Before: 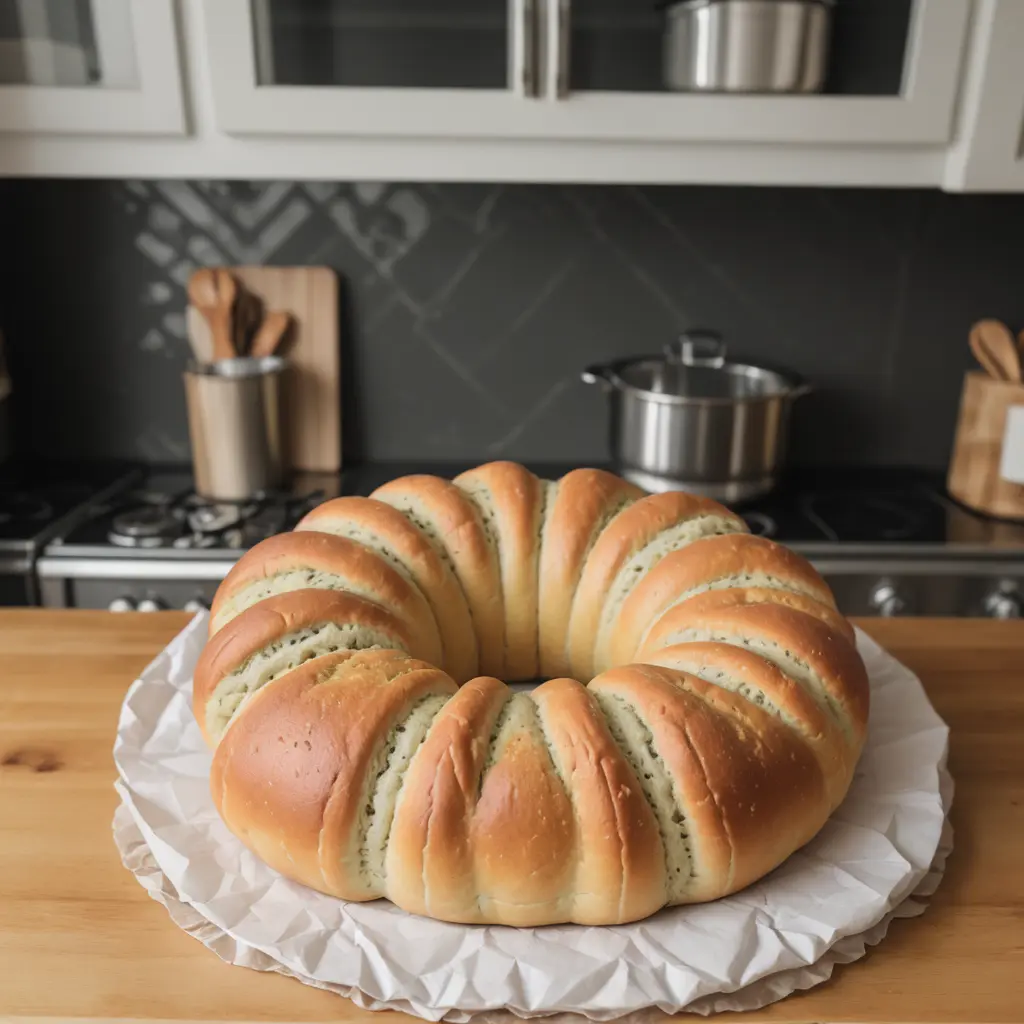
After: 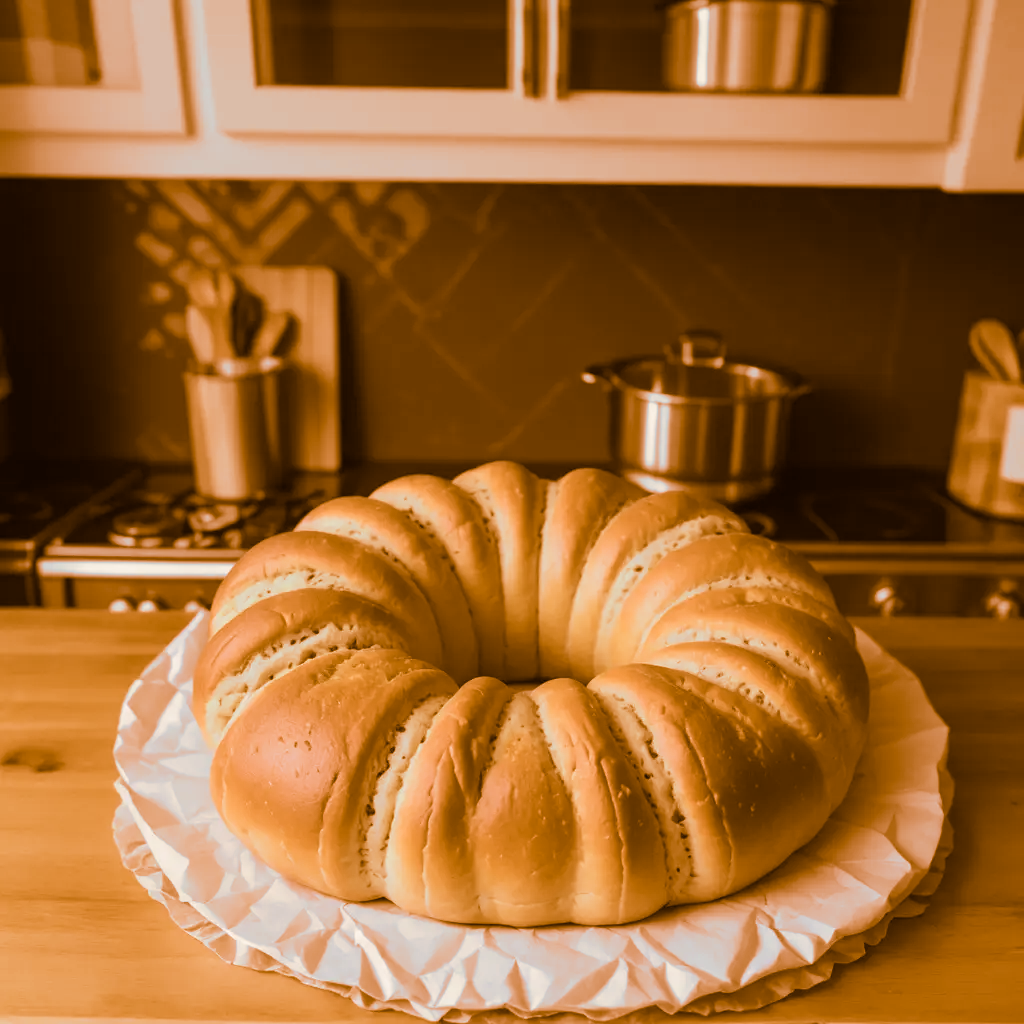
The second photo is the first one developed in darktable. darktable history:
contrast brightness saturation: contrast 0.01, saturation -0.05
white balance: emerald 1
split-toning: shadows › hue 26°, shadows › saturation 0.92, highlights › hue 40°, highlights › saturation 0.92, balance -63, compress 0%
